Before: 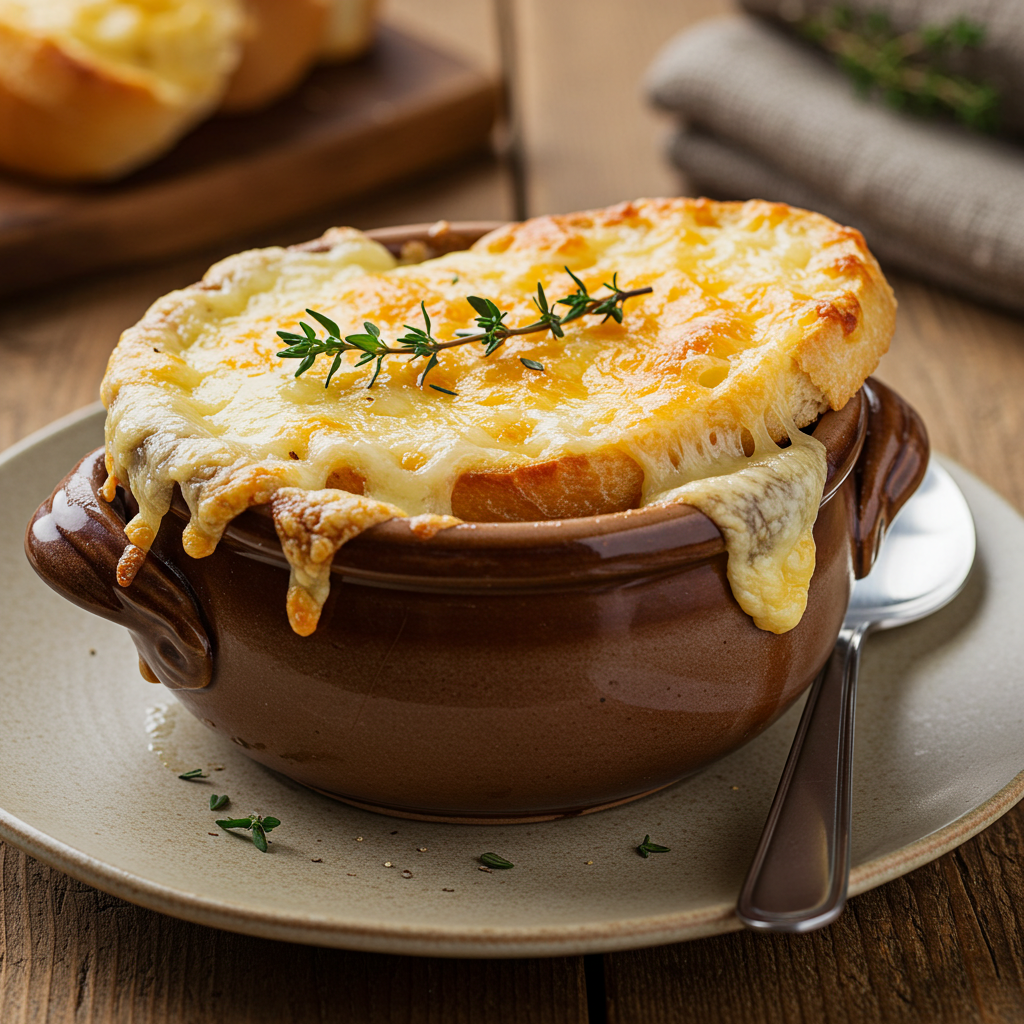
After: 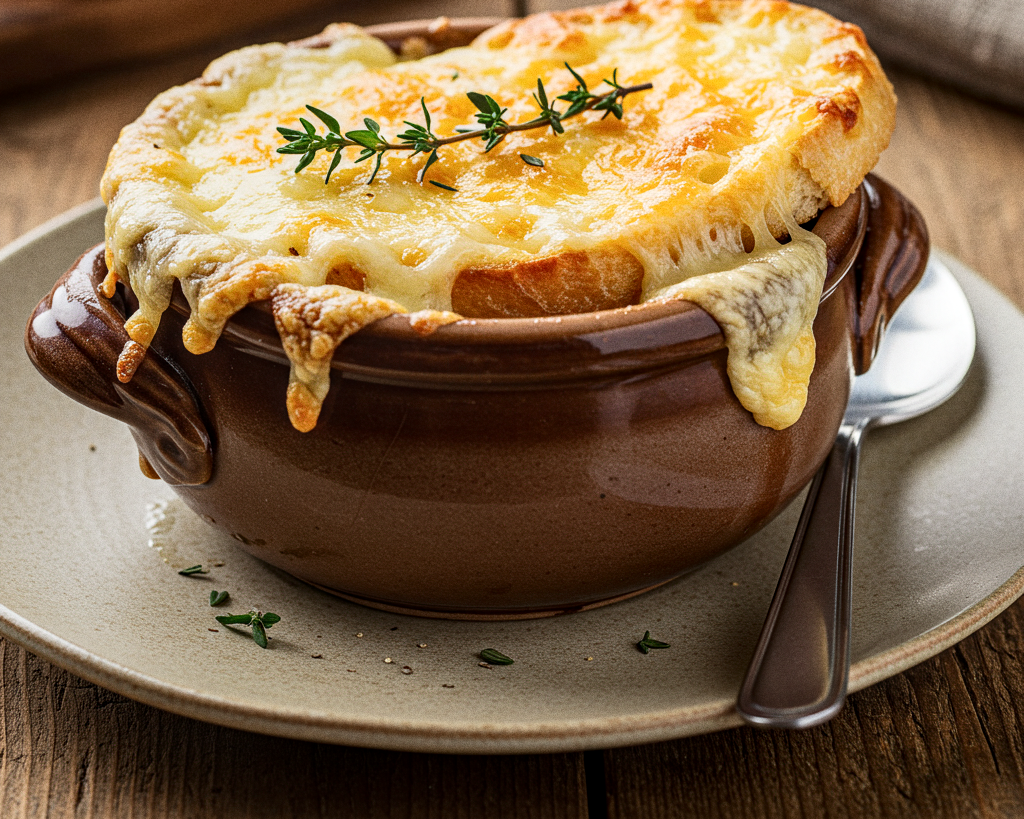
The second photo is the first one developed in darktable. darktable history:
local contrast: on, module defaults
crop and rotate: top 19.998%
contrast brightness saturation: contrast 0.15, brightness 0.05
grain: on, module defaults
white balance: emerald 1
